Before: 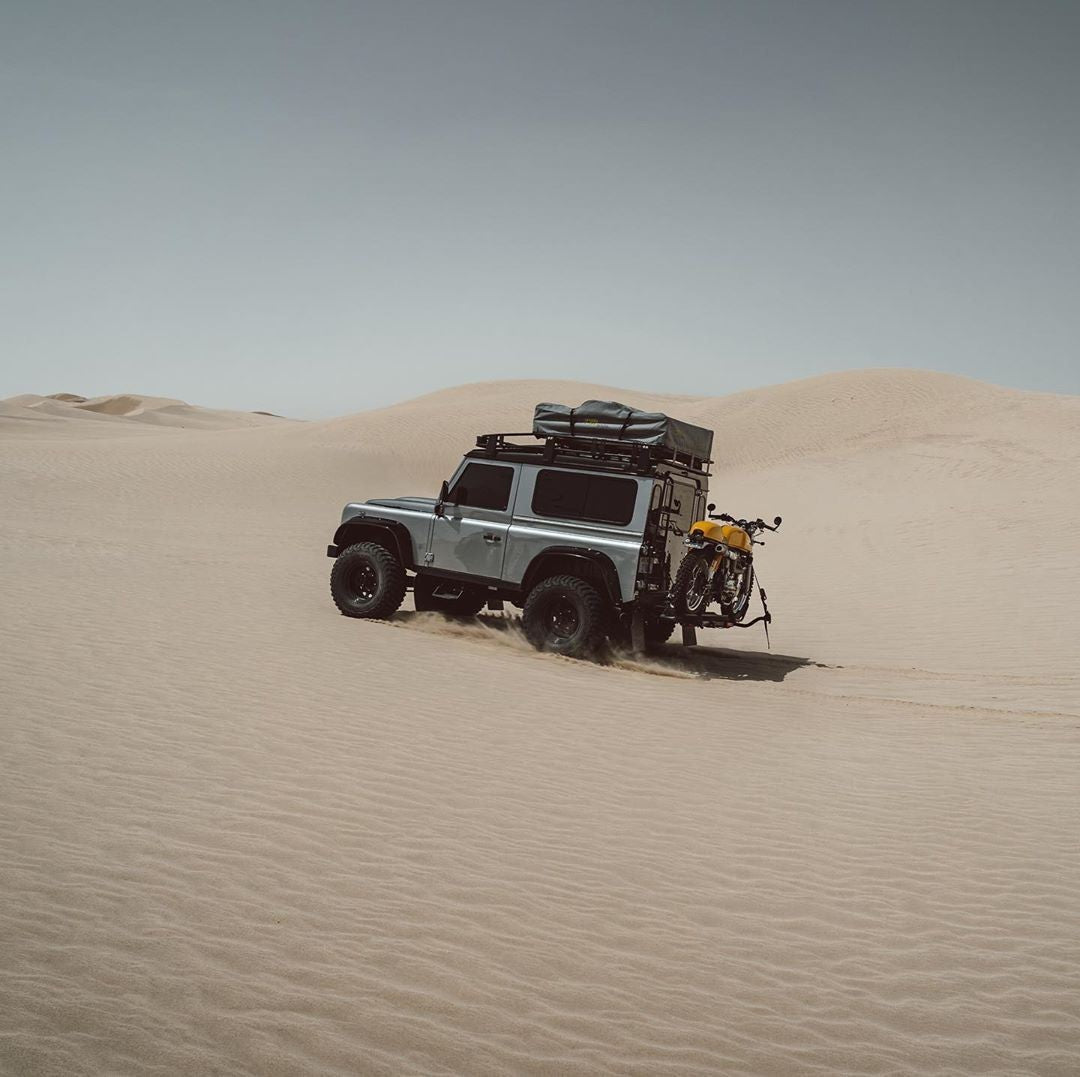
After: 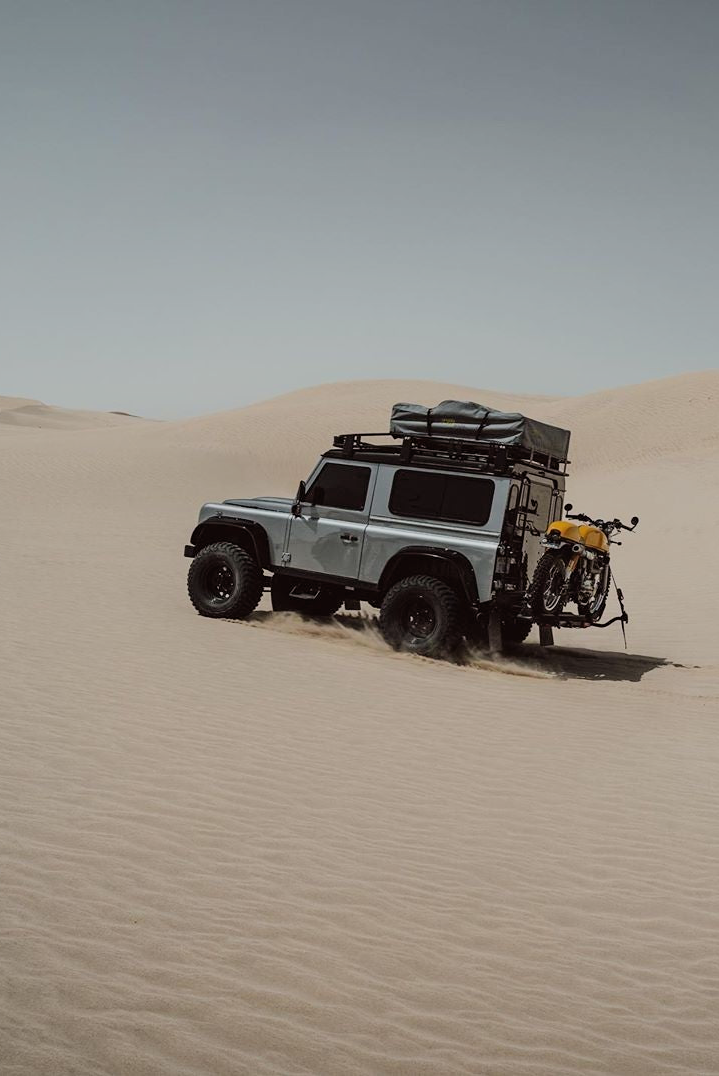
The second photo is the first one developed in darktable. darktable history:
crop and rotate: left 13.342%, right 19.991%
filmic rgb: black relative exposure -7.65 EV, white relative exposure 4.56 EV, hardness 3.61, color science v6 (2022)
